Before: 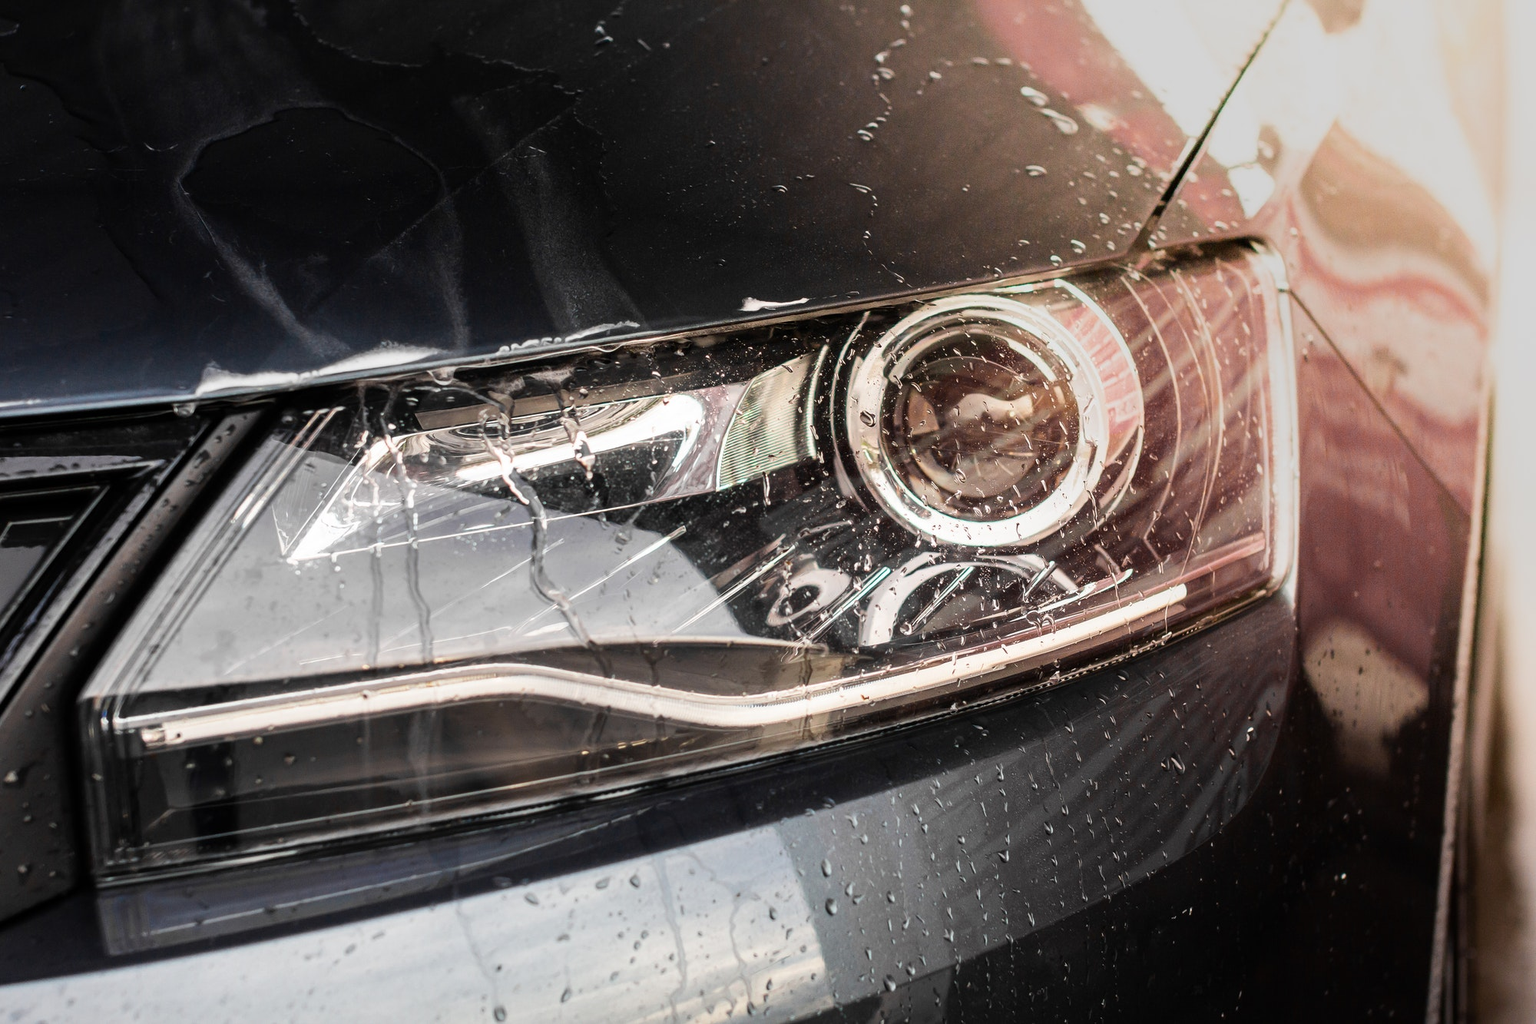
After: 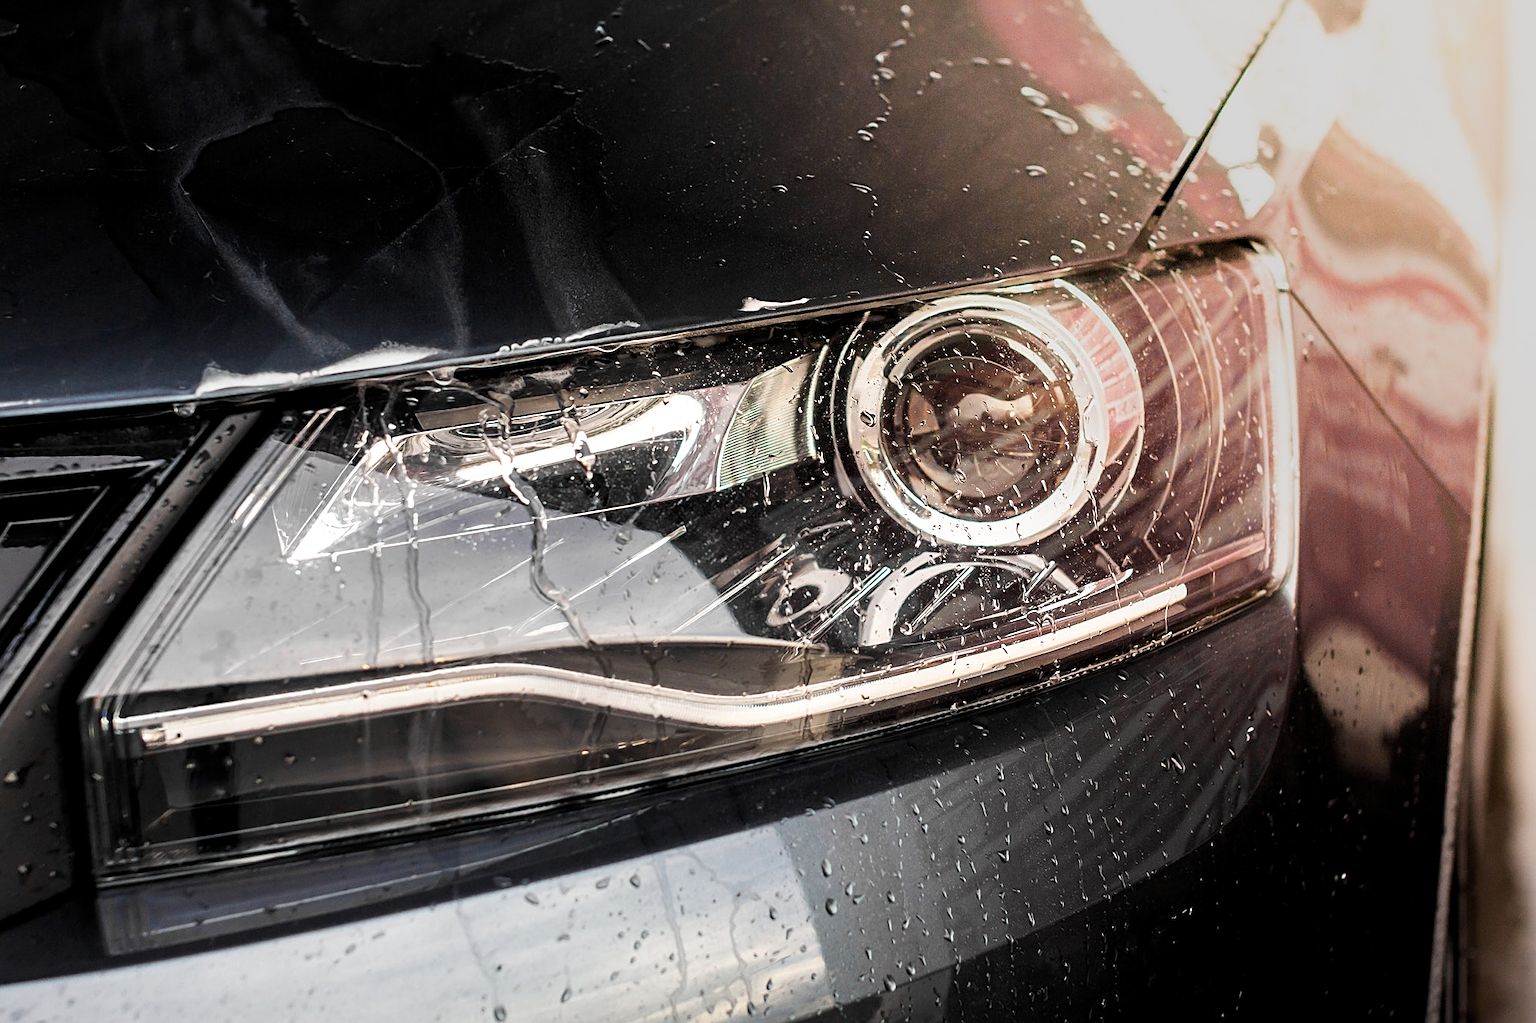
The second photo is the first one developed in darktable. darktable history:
levels: levels [0.026, 0.507, 0.987]
sharpen: on, module defaults
